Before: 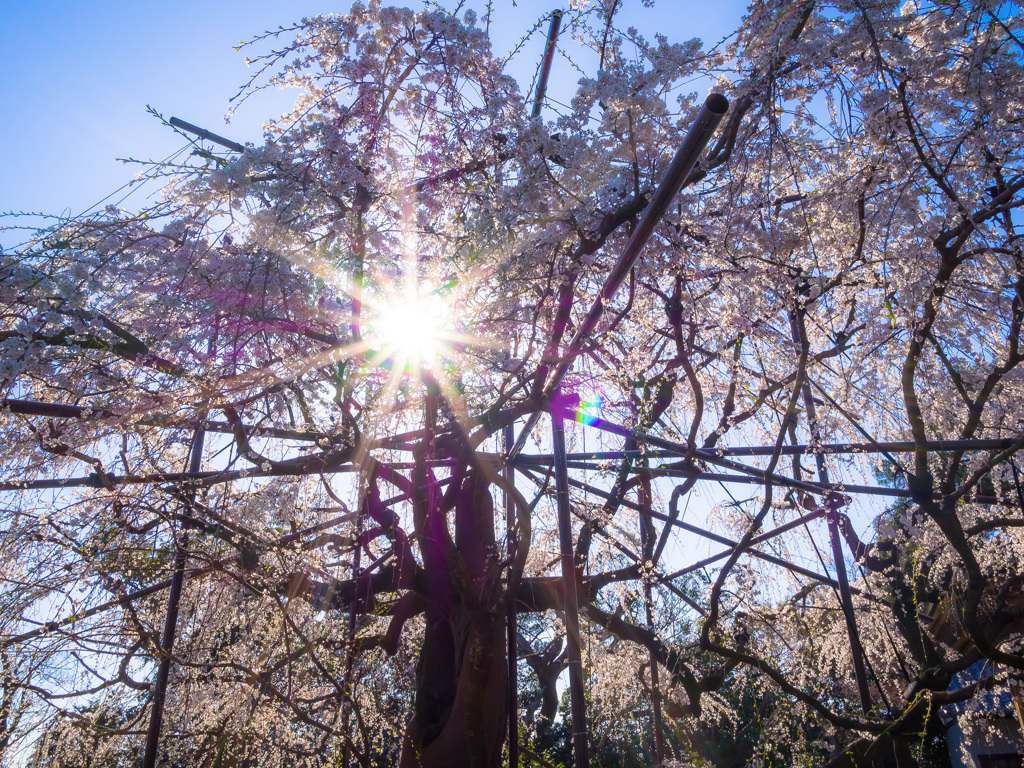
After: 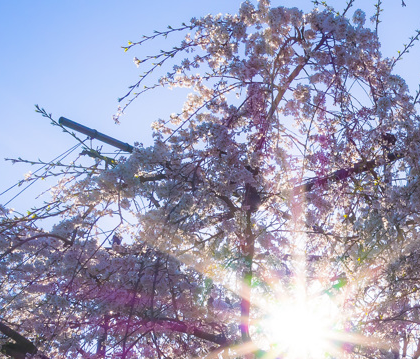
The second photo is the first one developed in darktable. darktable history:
crop and rotate: left 10.887%, top 0.061%, right 48.072%, bottom 53.133%
